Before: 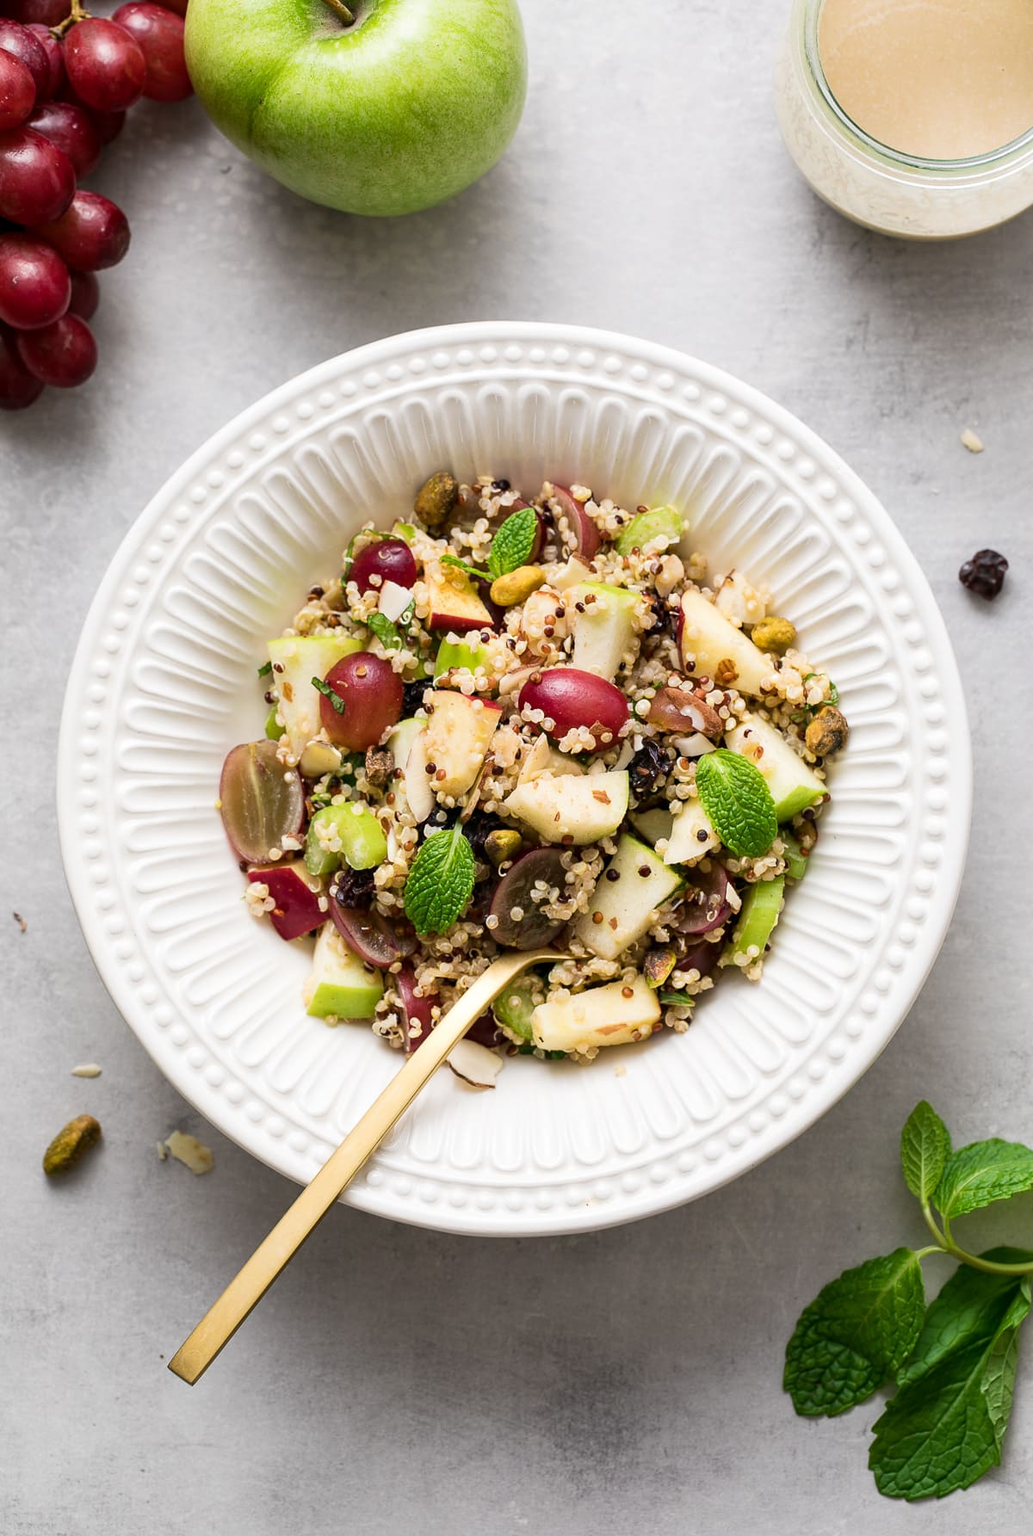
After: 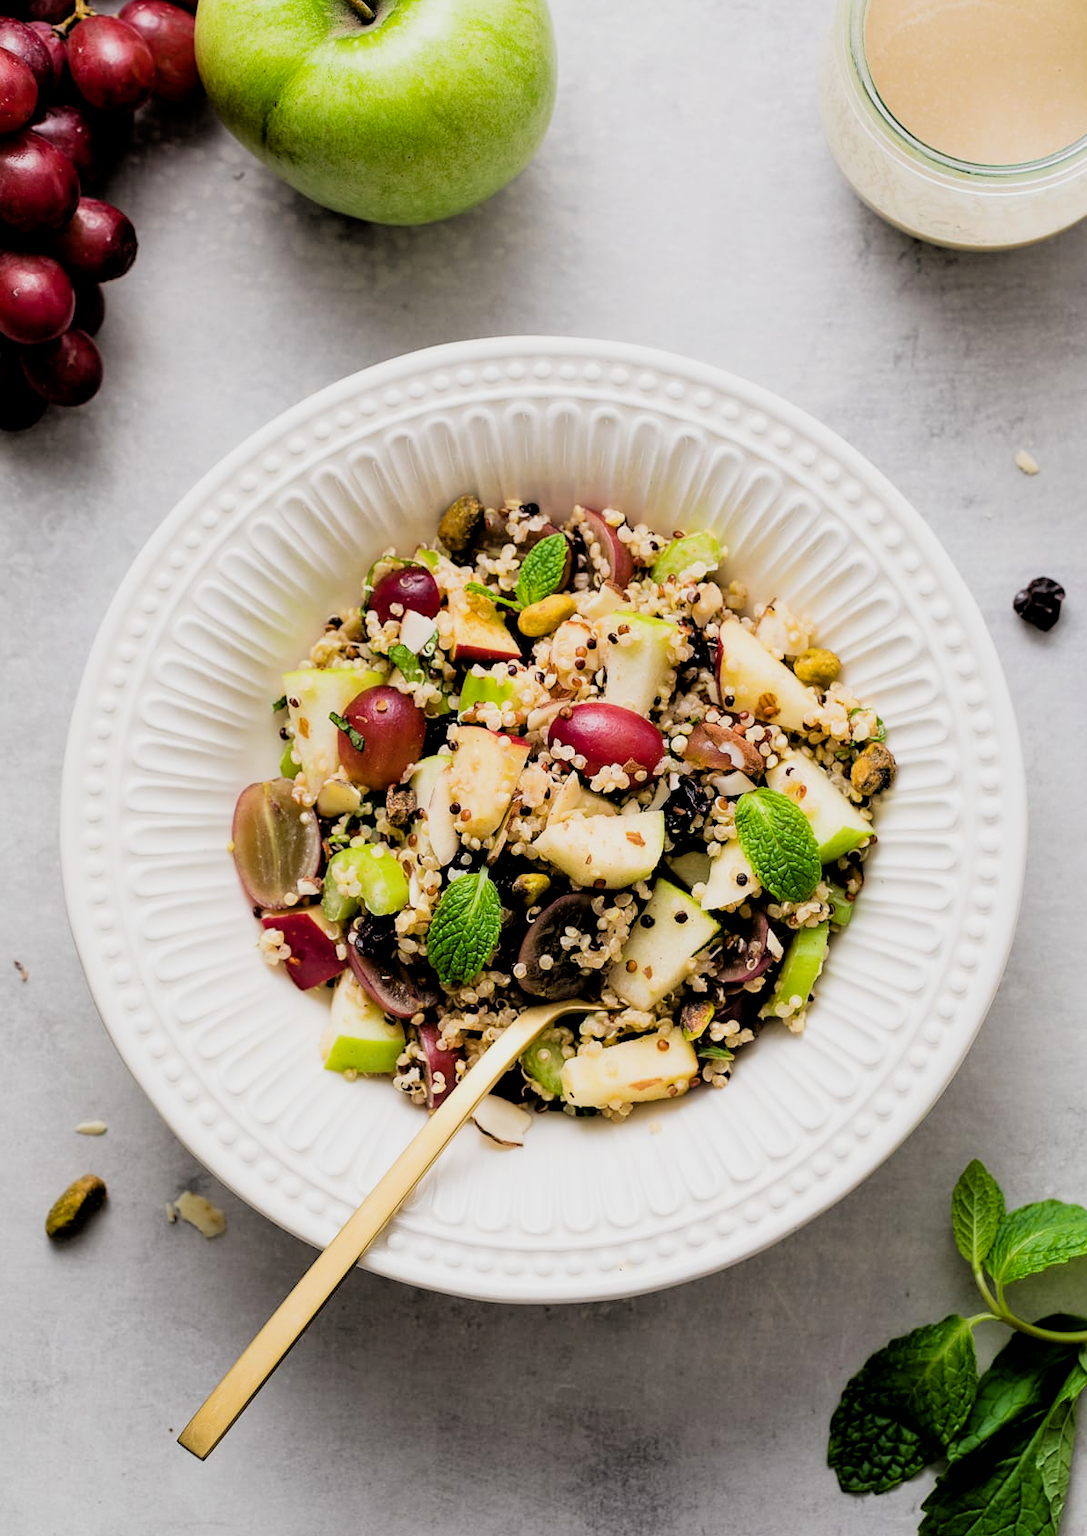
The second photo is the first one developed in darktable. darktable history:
crop: top 0.256%, right 0.258%, bottom 5.066%
contrast equalizer: octaves 7, y [[0.5 ×6], [0.5 ×6], [0.5, 0.5, 0.501, 0.545, 0.707, 0.863], [0 ×6], [0 ×6]]
color balance rgb: linear chroma grading › global chroma 6.091%, perceptual saturation grading › global saturation 2.757%, perceptual brilliance grading › global brilliance 2.678%, perceptual brilliance grading › highlights -3.353%, perceptual brilliance grading › shadows 2.52%, contrast 4.056%
filmic rgb: black relative exposure -3.26 EV, white relative exposure 3.45 EV, hardness 2.36, contrast 1.103
